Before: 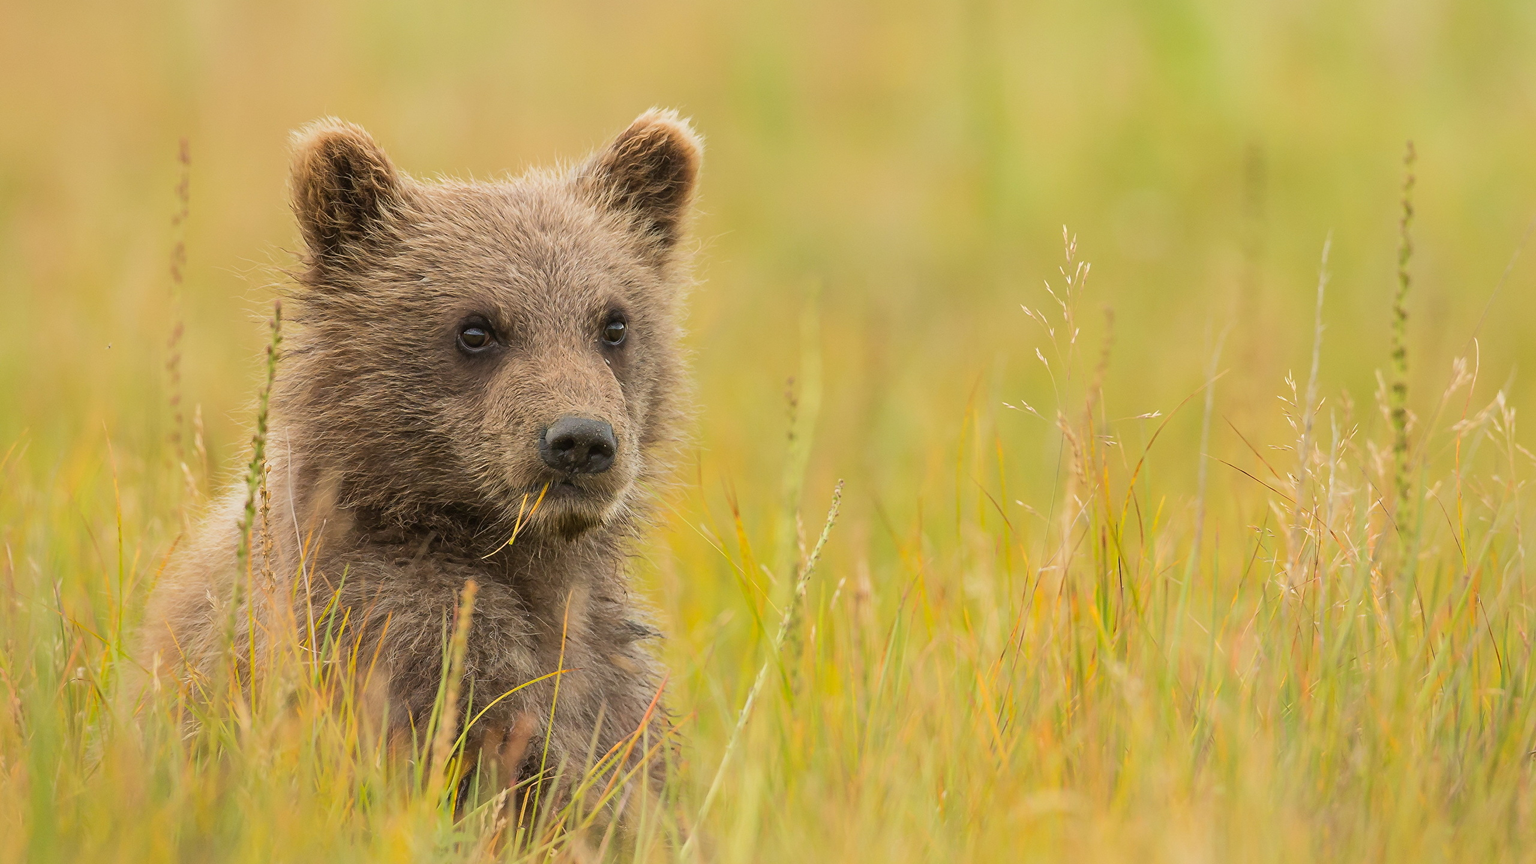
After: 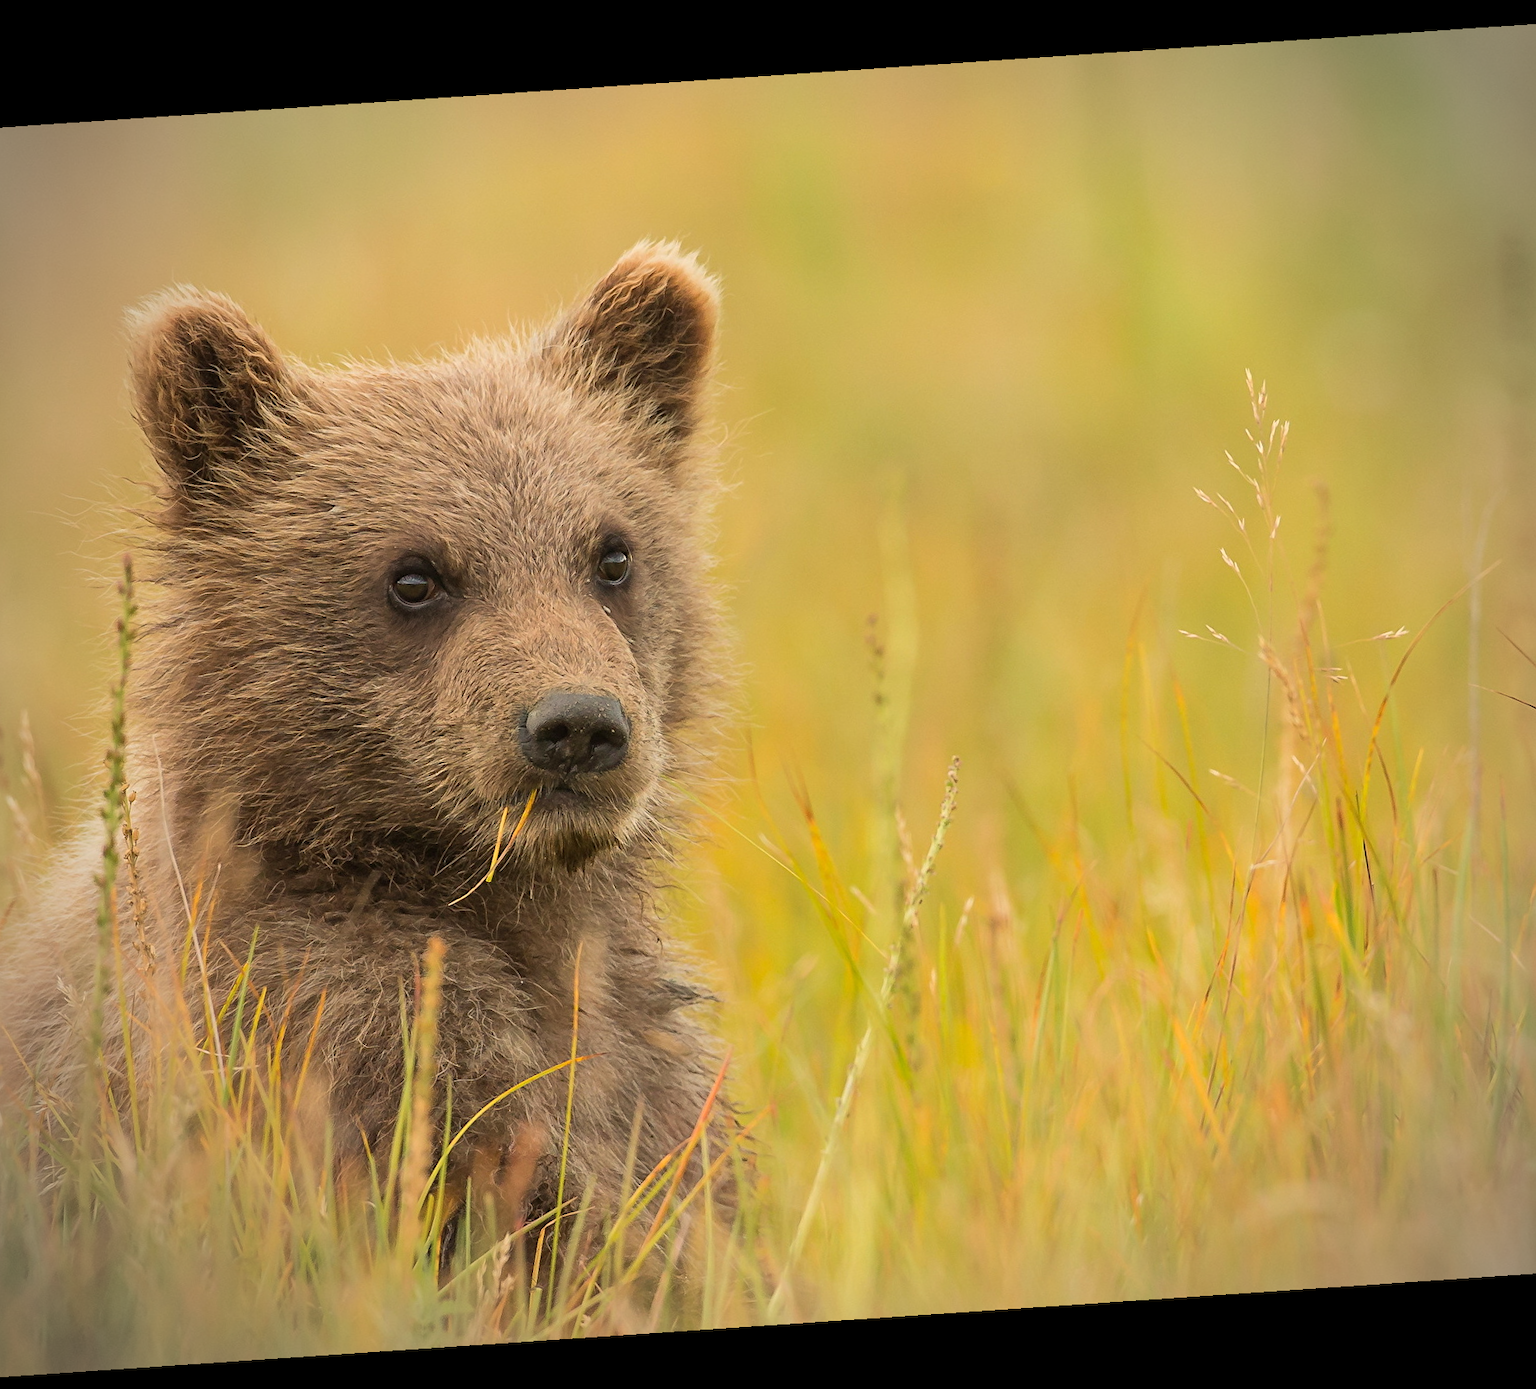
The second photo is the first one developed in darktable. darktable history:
rotate and perspective: rotation -4.2°, shear 0.006, automatic cropping off
crop and rotate: left 13.342%, right 19.991%
white balance: red 1.045, blue 0.932
vignetting: automatic ratio true
